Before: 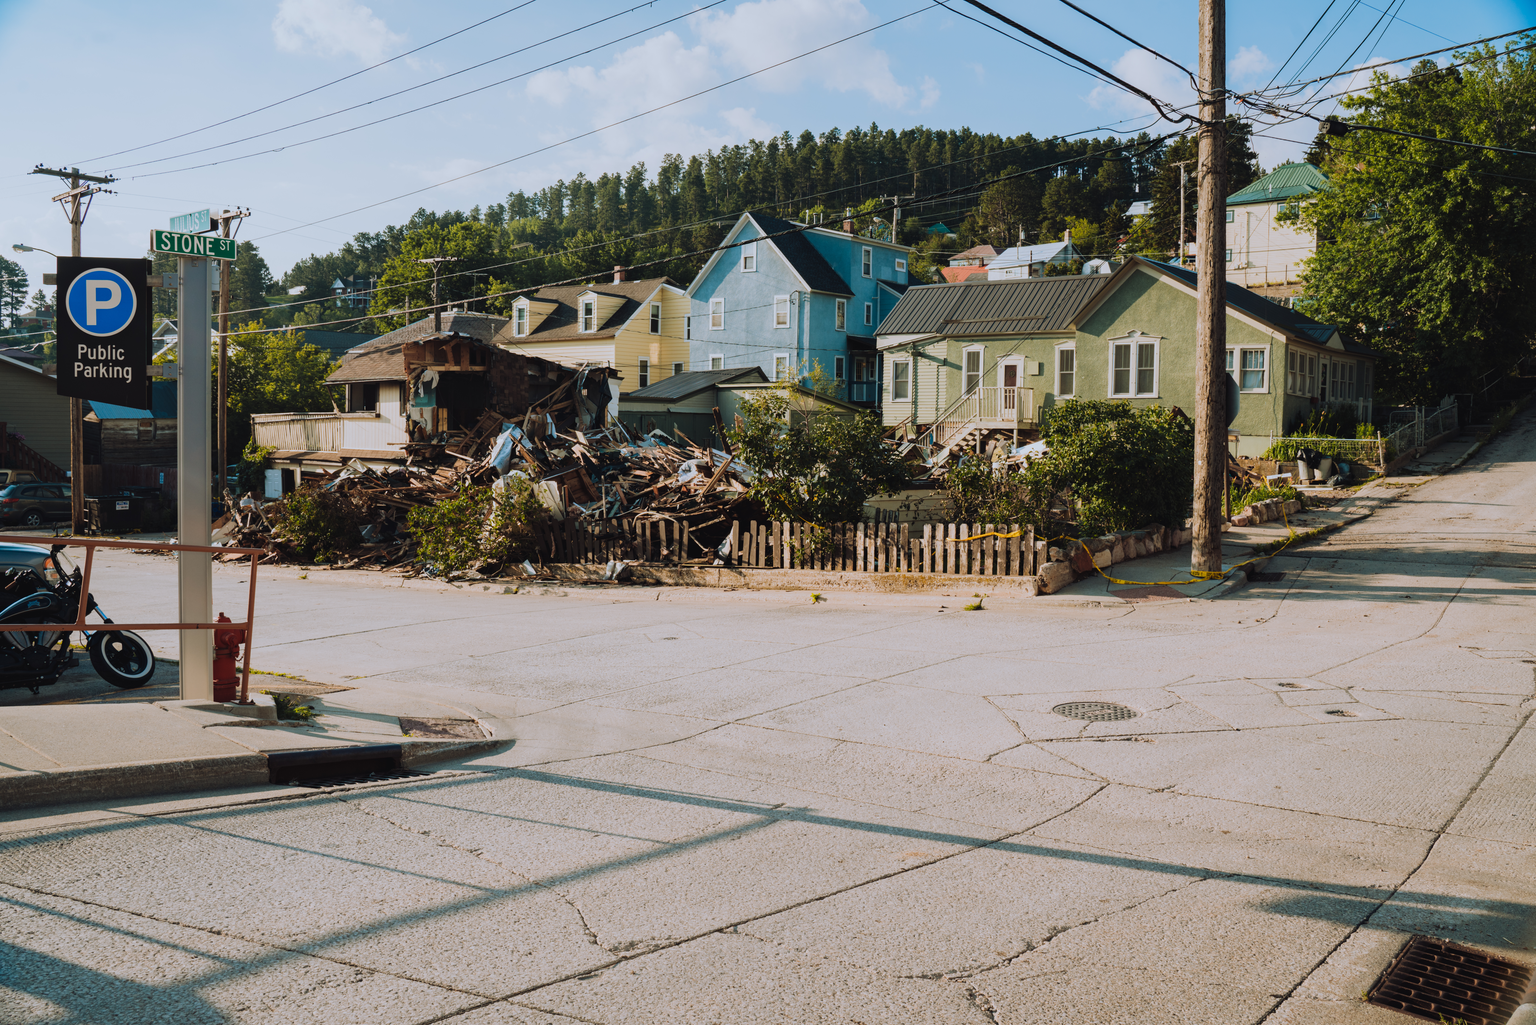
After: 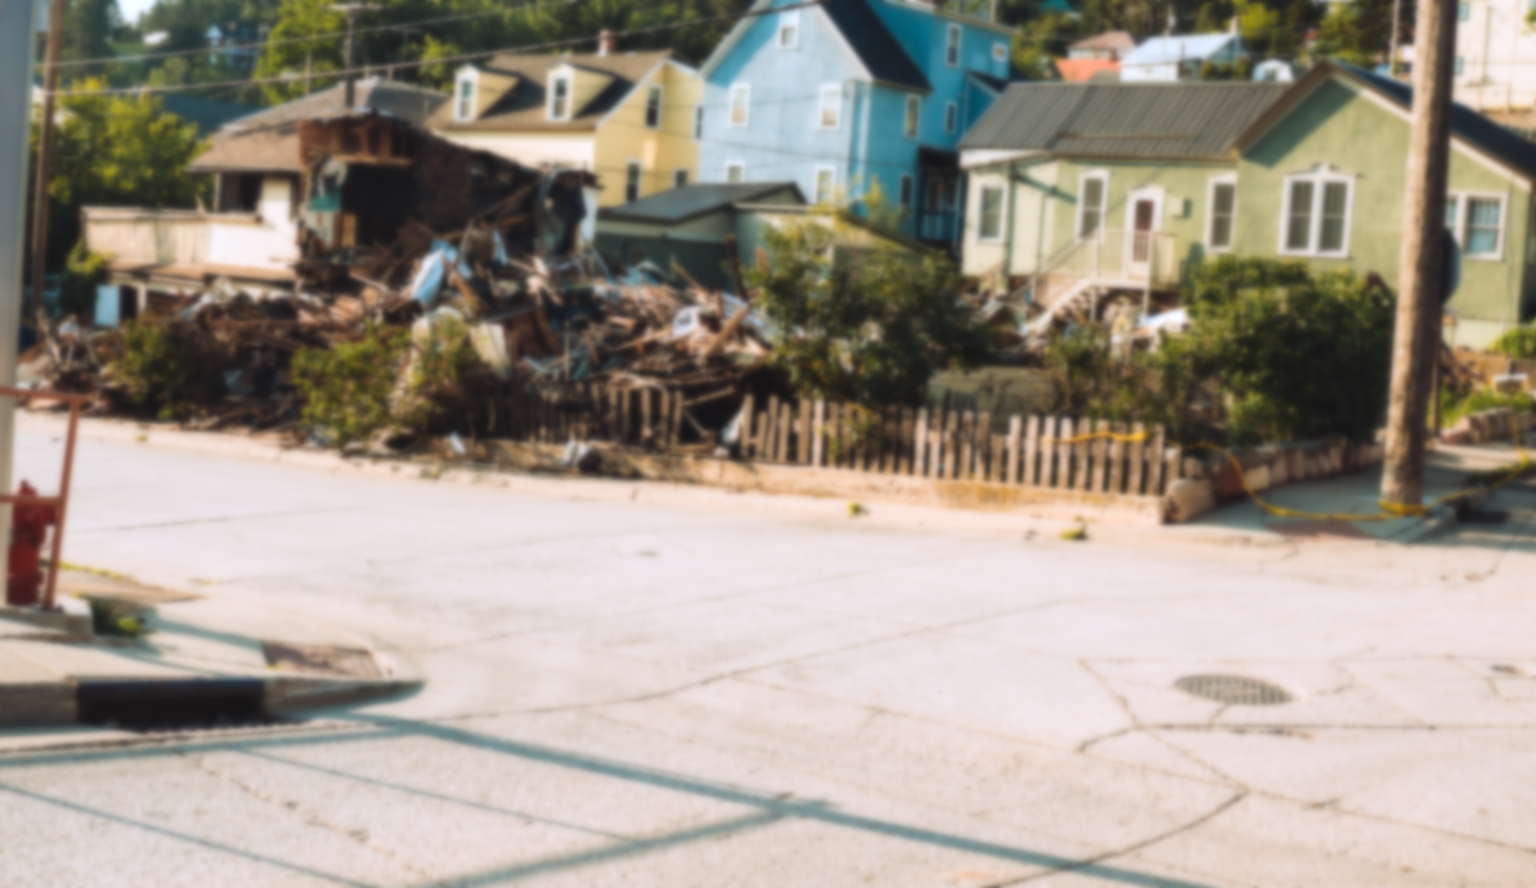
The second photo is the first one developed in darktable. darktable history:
exposure: black level correction 0, exposure 0.7 EV, compensate exposure bias true, compensate highlight preservation false
lowpass: on, module defaults
color balance: contrast fulcrum 17.78%
crop and rotate: angle -3.37°, left 9.79%, top 20.73%, right 12.42%, bottom 11.82%
